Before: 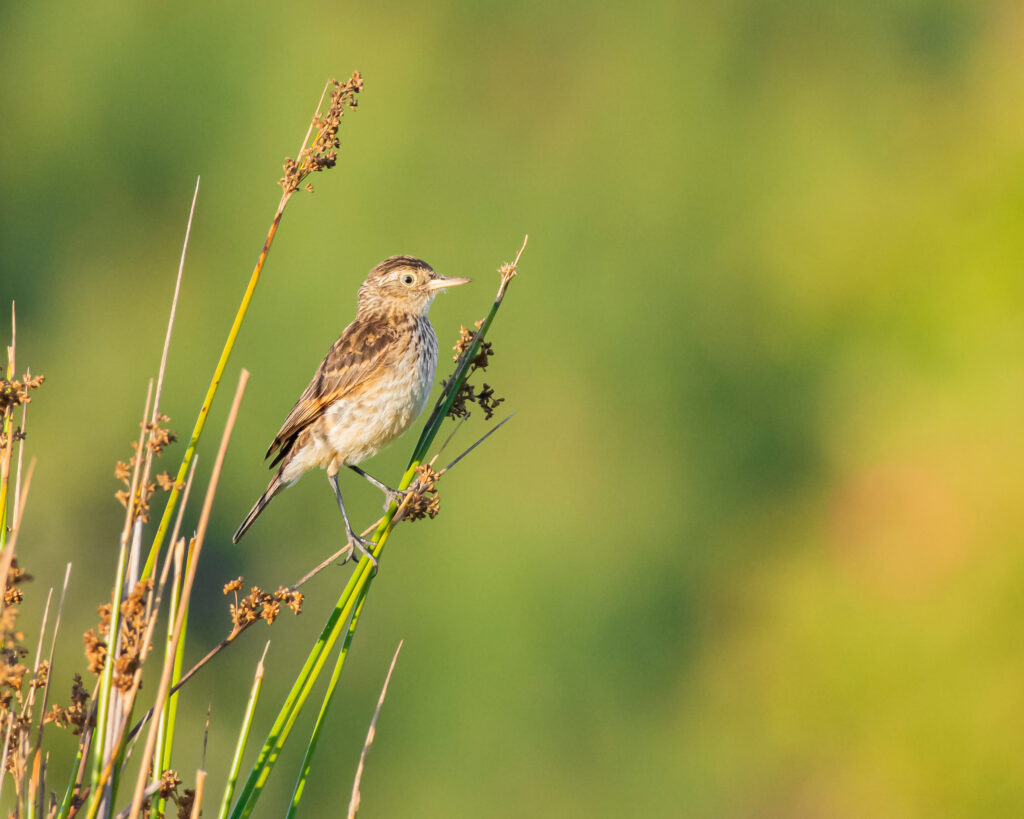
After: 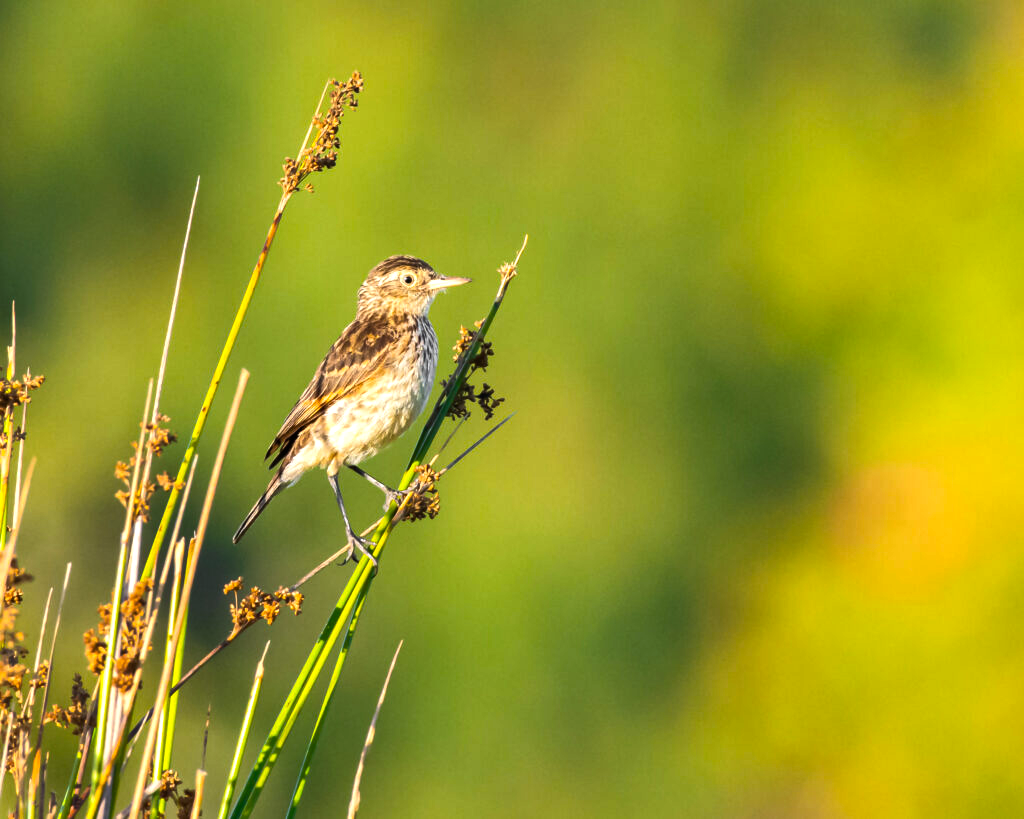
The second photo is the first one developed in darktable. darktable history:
color balance rgb: linear chroma grading › global chroma 0.746%, perceptual saturation grading › global saturation 19.449%, perceptual brilliance grading › highlights 14.376%, perceptual brilliance grading › mid-tones -5.473%, perceptual brilliance grading › shadows -27.401%, contrast 4.921%
